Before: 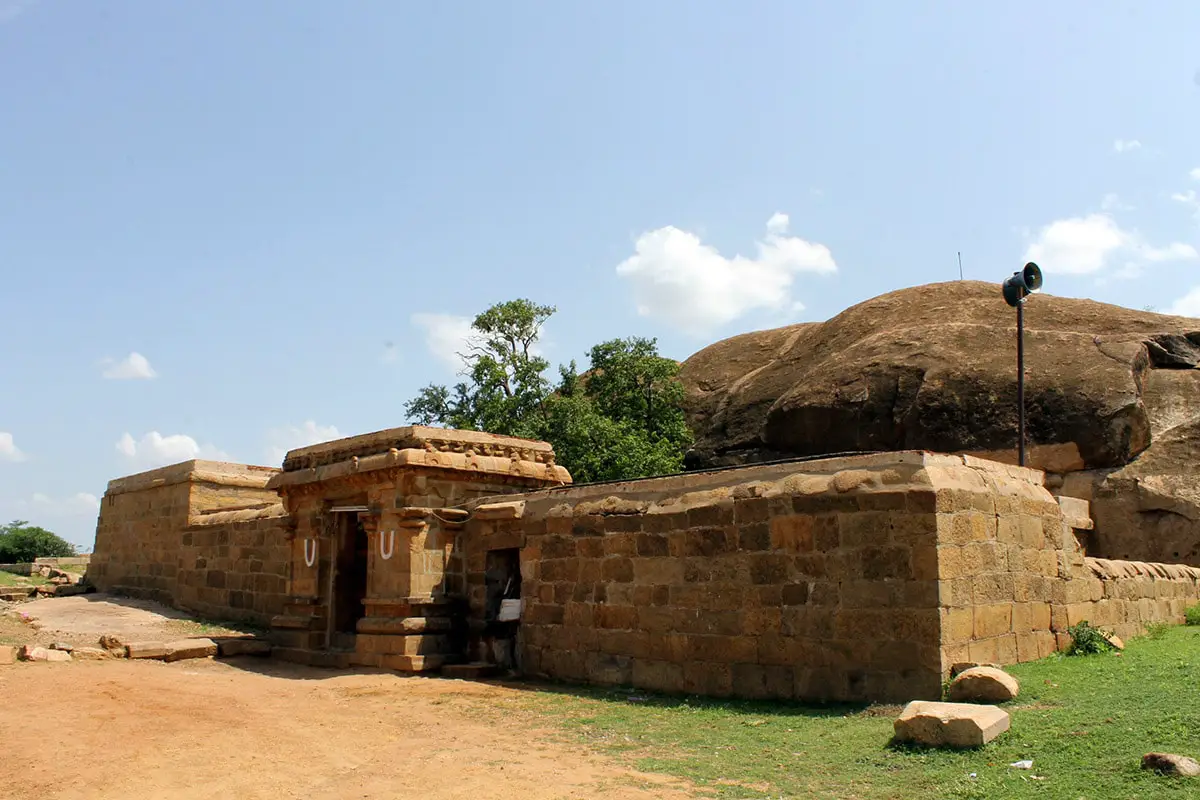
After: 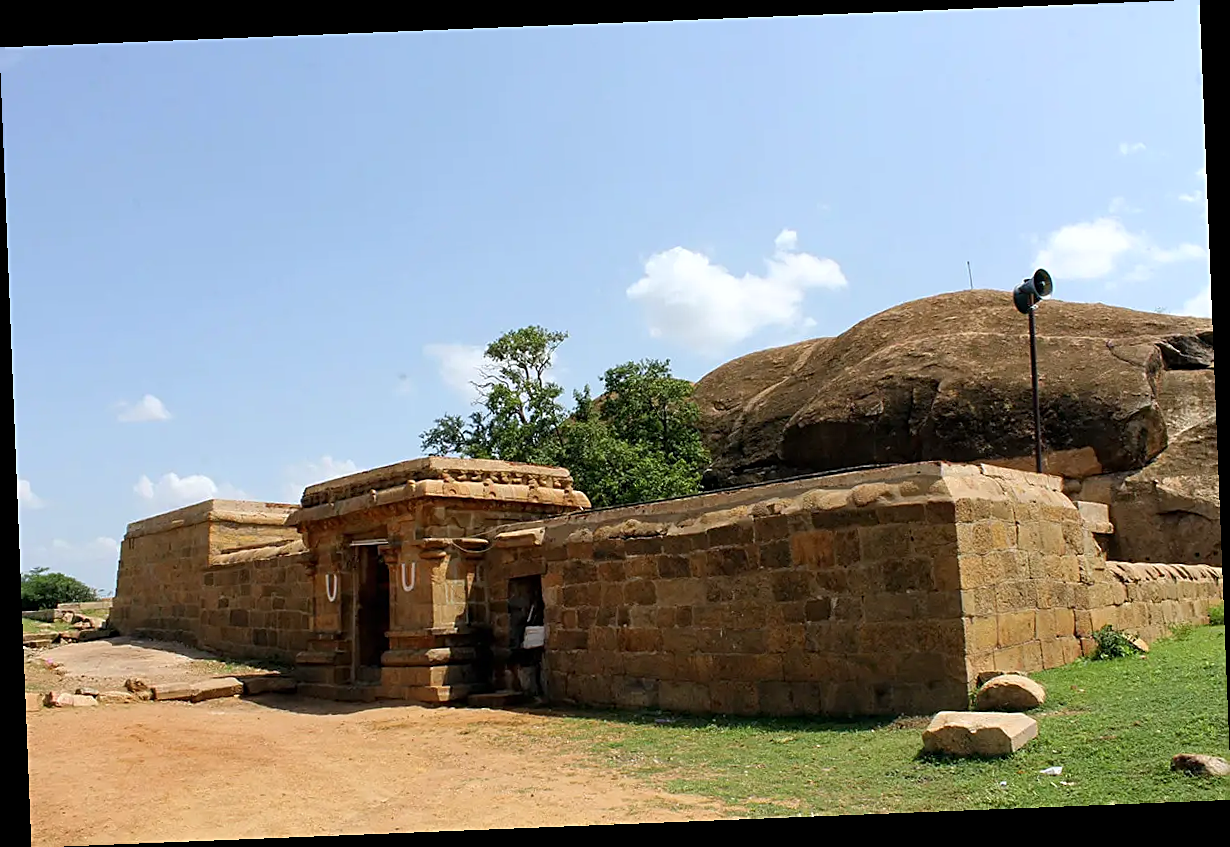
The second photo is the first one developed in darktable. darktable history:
rotate and perspective: rotation -2.29°, automatic cropping off
sharpen: on, module defaults
white balance: red 0.98, blue 1.034
